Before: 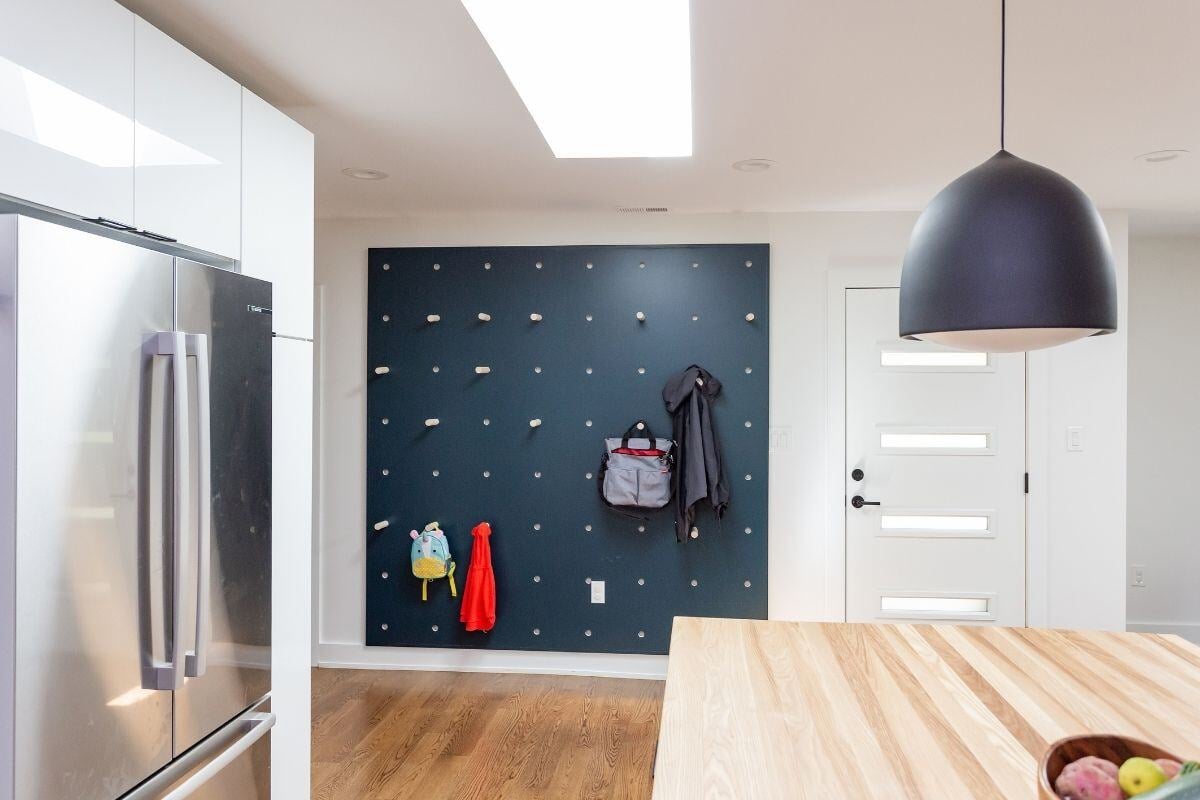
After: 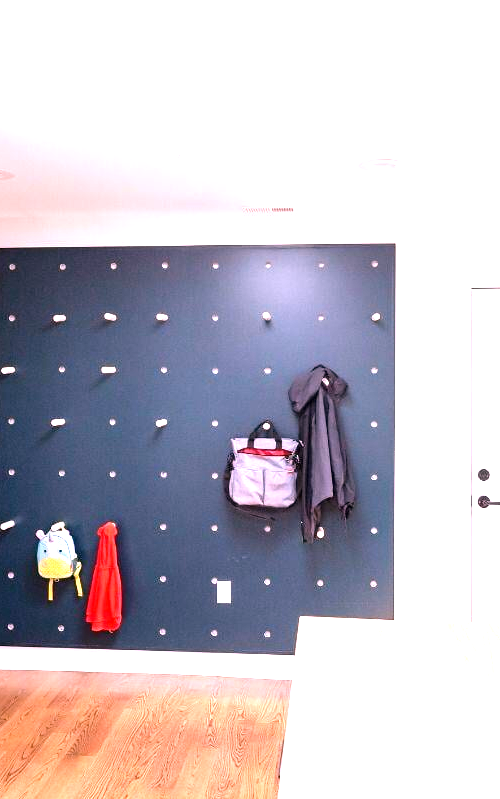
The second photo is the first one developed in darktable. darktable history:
crop: left 31.229%, right 27.105%
white balance: red 1.188, blue 1.11
exposure: exposure 1.25 EV, compensate exposure bias true, compensate highlight preservation false
